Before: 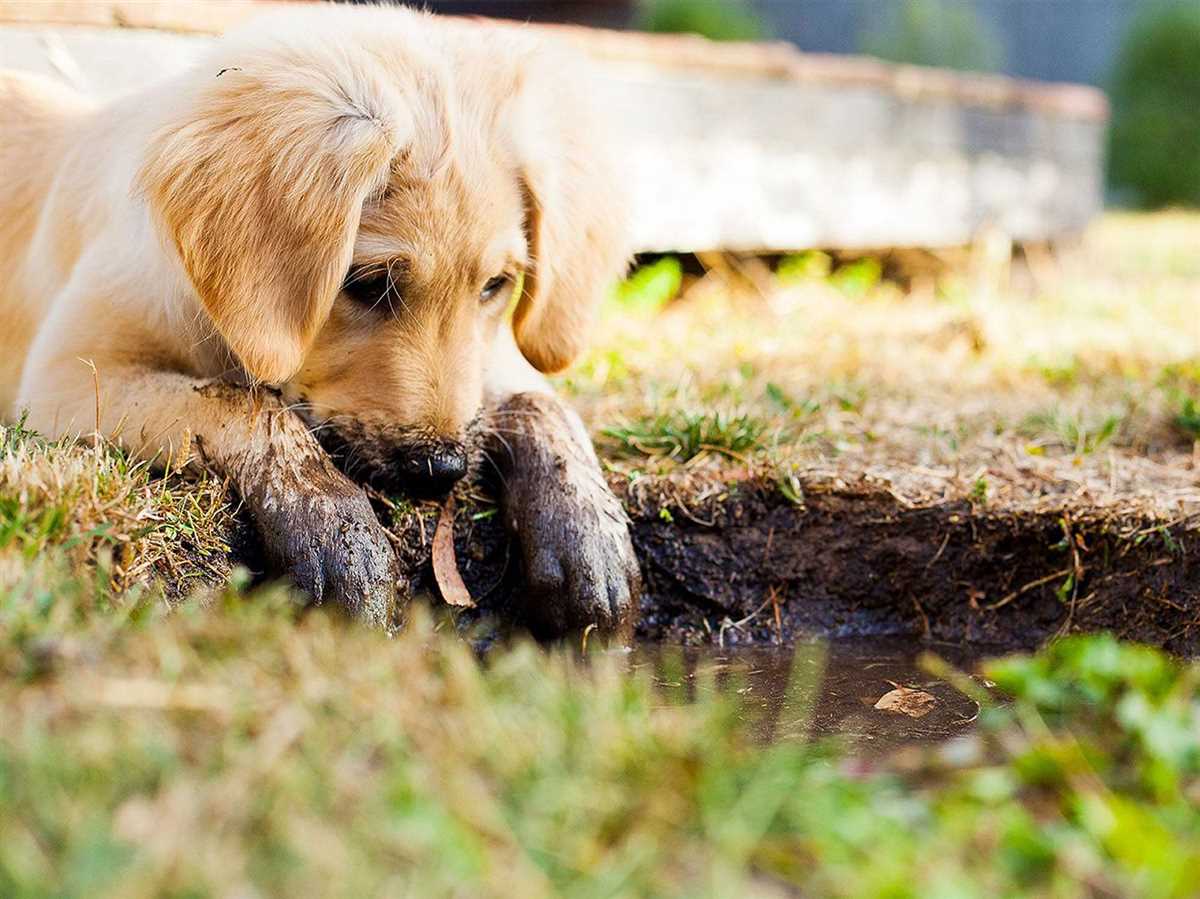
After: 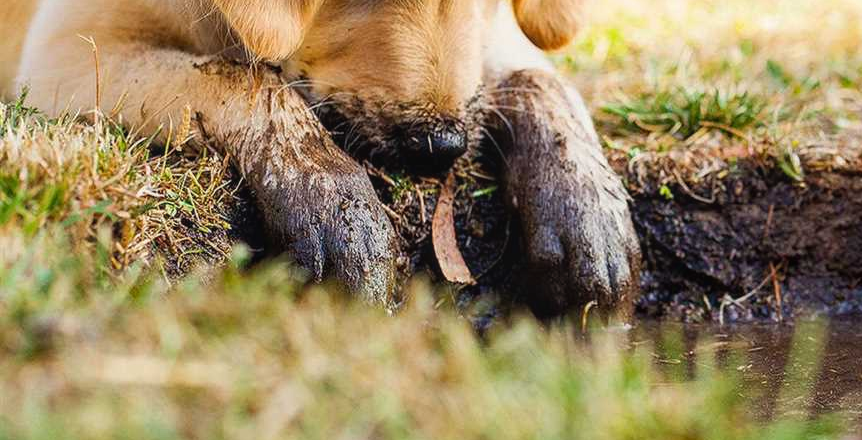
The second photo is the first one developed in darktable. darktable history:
local contrast: detail 109%
contrast equalizer: octaves 7, y [[0.5, 0.5, 0.478, 0.5, 0.5, 0.5], [0.5 ×6], [0.5 ×6], [0 ×6], [0 ×6]], mix 0.358
crop: top 36.02%, right 28.127%, bottom 14.925%
